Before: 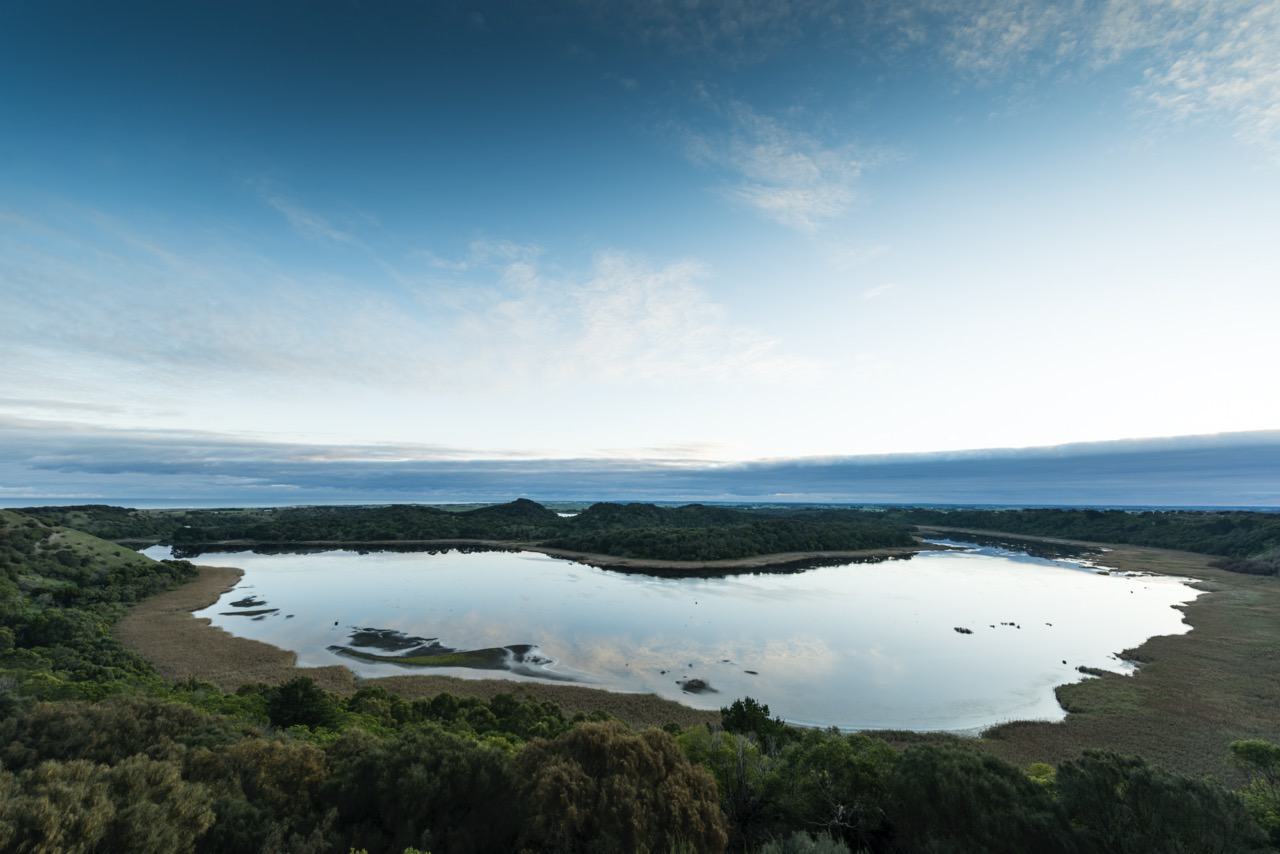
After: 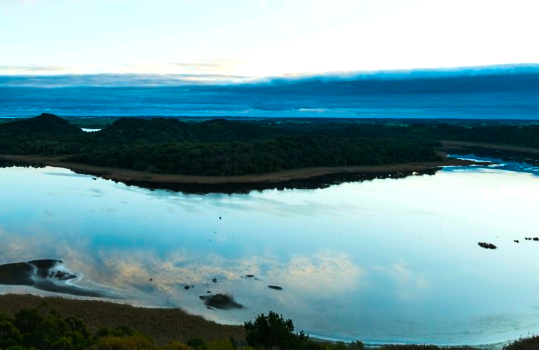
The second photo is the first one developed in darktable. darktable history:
exposure: exposure 0.127 EV, compensate highlight preservation false
crop: left 37.221%, top 45.169%, right 20.63%, bottom 13.777%
color balance rgb: linear chroma grading › global chroma 40.15%, perceptual saturation grading › global saturation 60.58%, perceptual saturation grading › highlights 20.44%, perceptual saturation grading › shadows -50.36%, perceptual brilliance grading › highlights 2.19%, perceptual brilliance grading › mid-tones -50.36%, perceptual brilliance grading › shadows -50.36%
